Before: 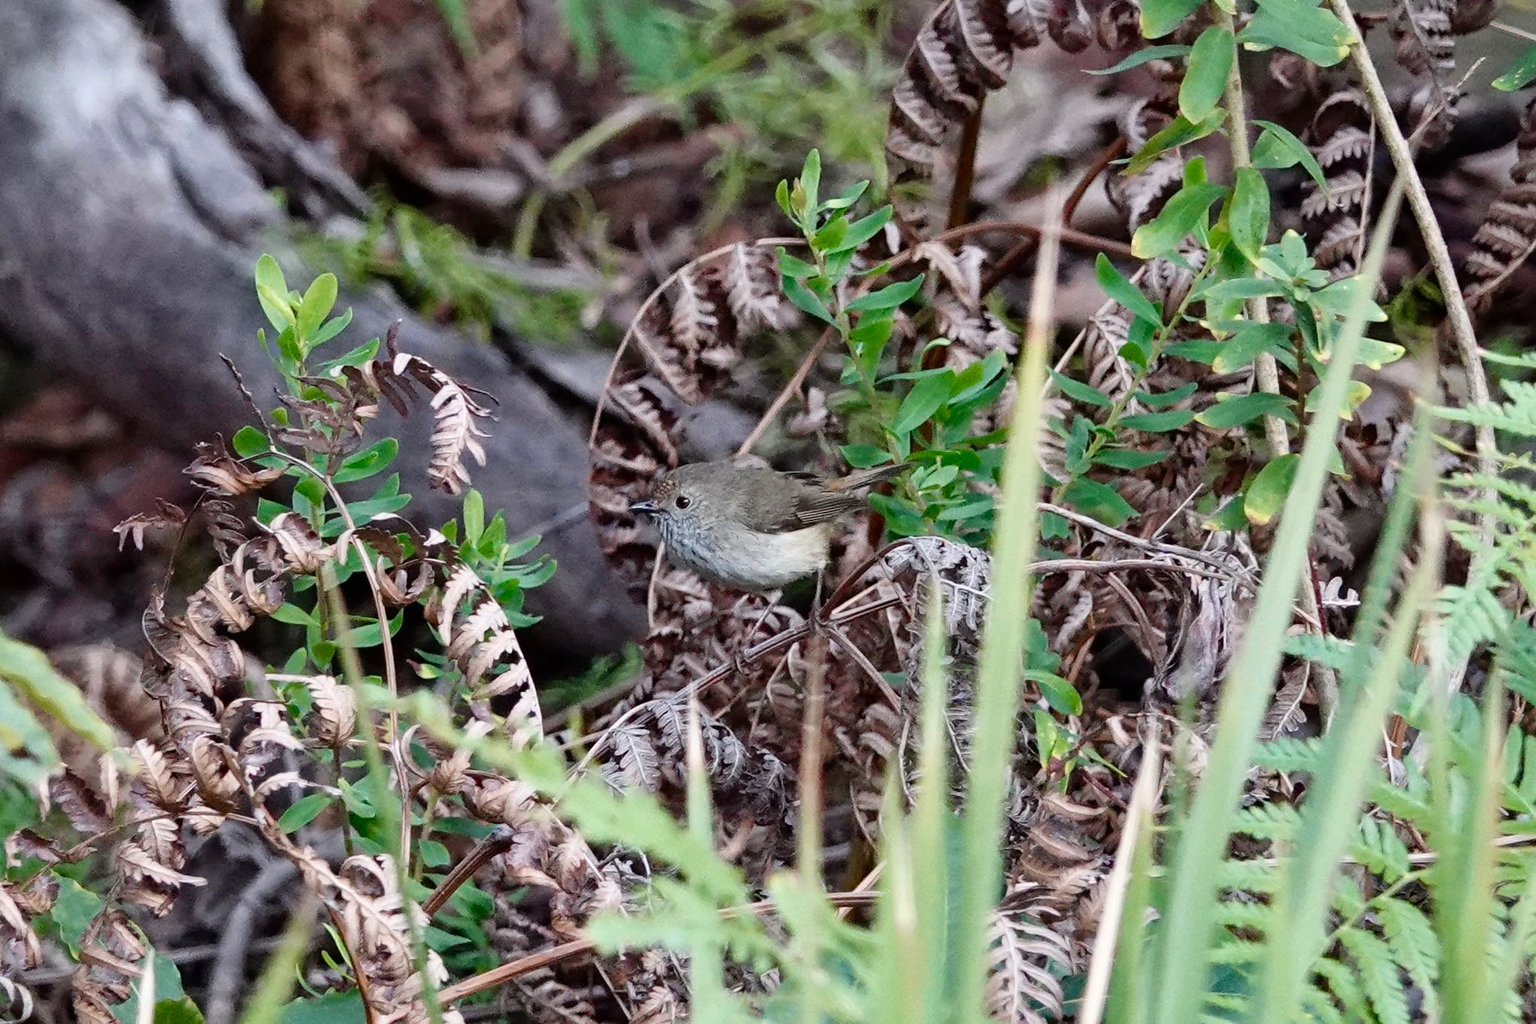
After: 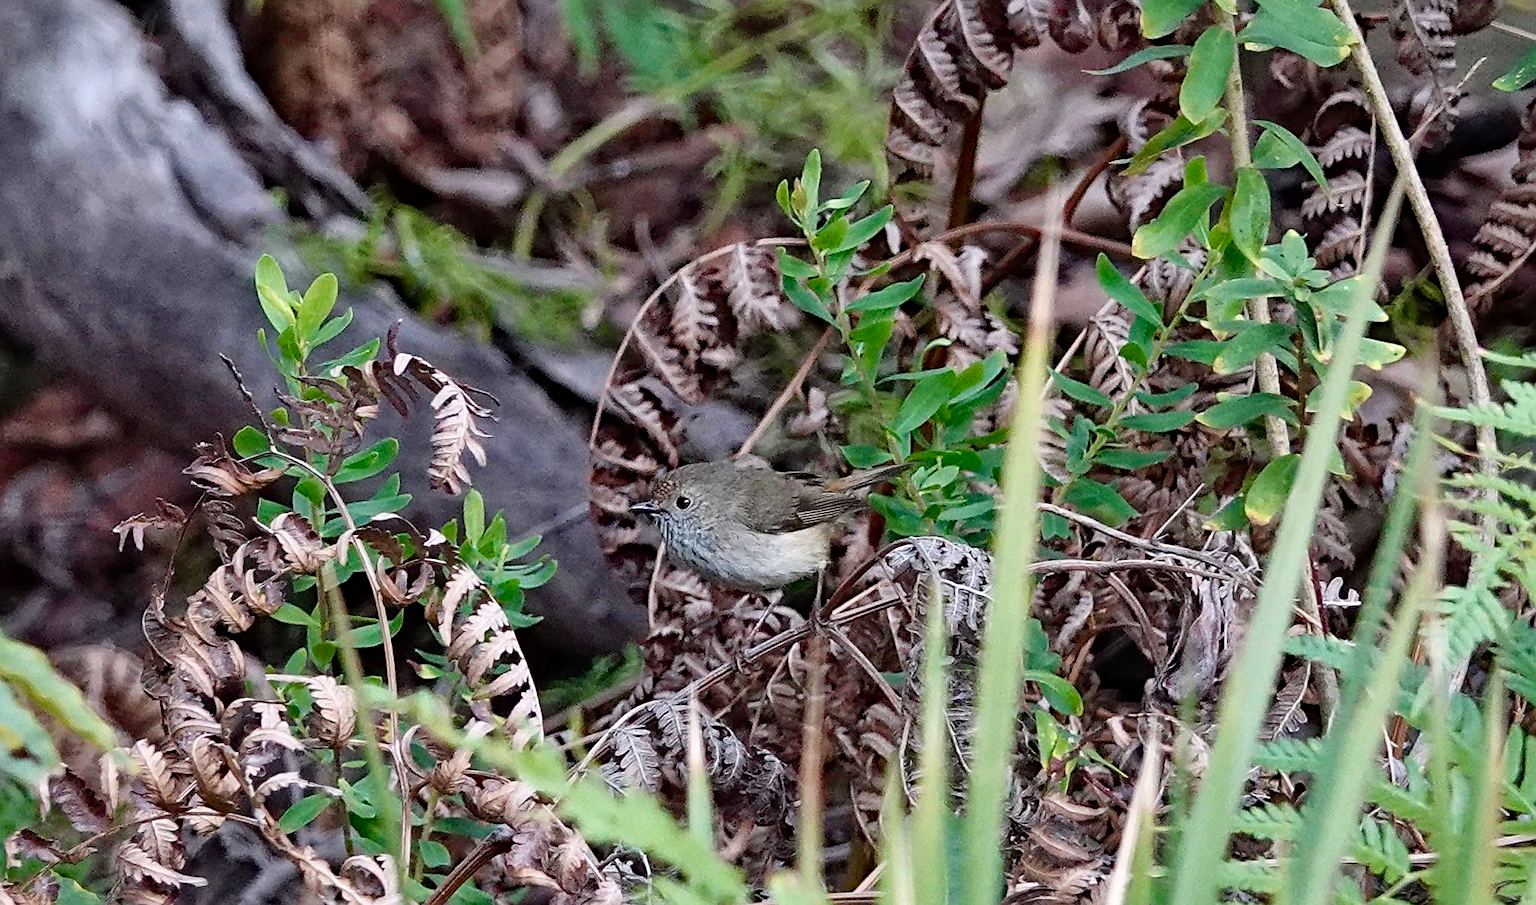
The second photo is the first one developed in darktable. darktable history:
shadows and highlights: shadows 43.73, white point adjustment -1.56, soften with gaussian
sharpen: on, module defaults
haze removal: compatibility mode true, adaptive false
crop and rotate: top 0%, bottom 11.526%
